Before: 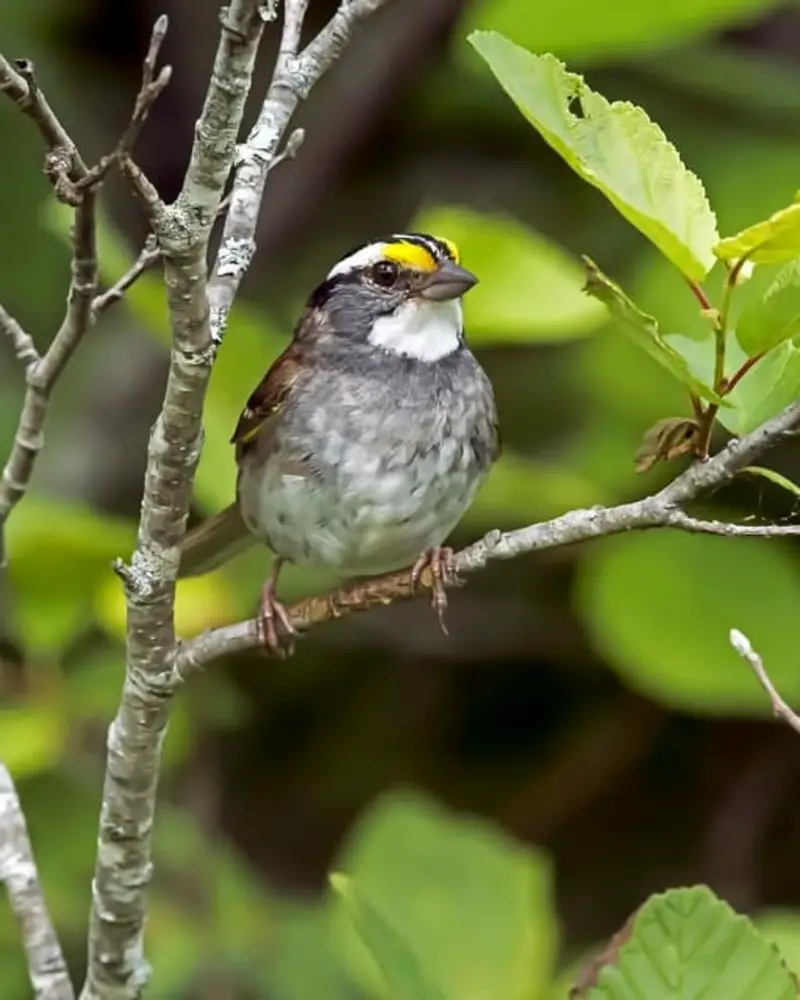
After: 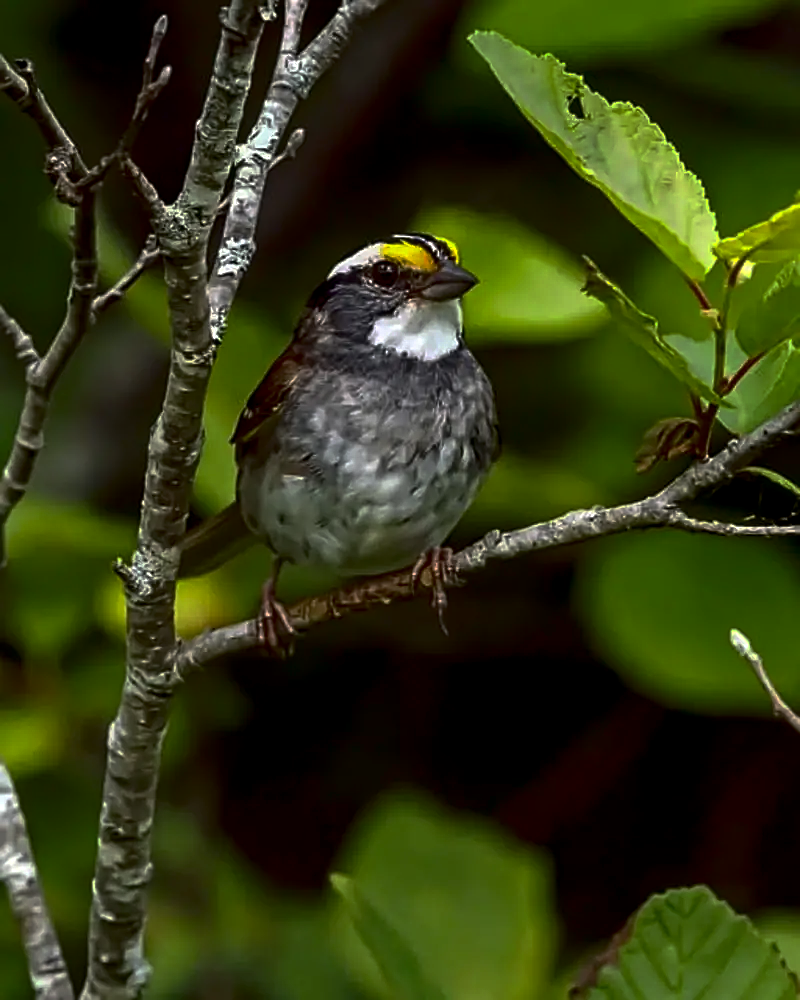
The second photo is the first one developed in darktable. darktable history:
local contrast: on, module defaults
base curve: curves: ch0 [(0, 0) (0.841, 0.609) (1, 1)], preserve colors none
contrast brightness saturation: contrast 0.217, brightness -0.189, saturation 0.243
sharpen: on, module defaults
